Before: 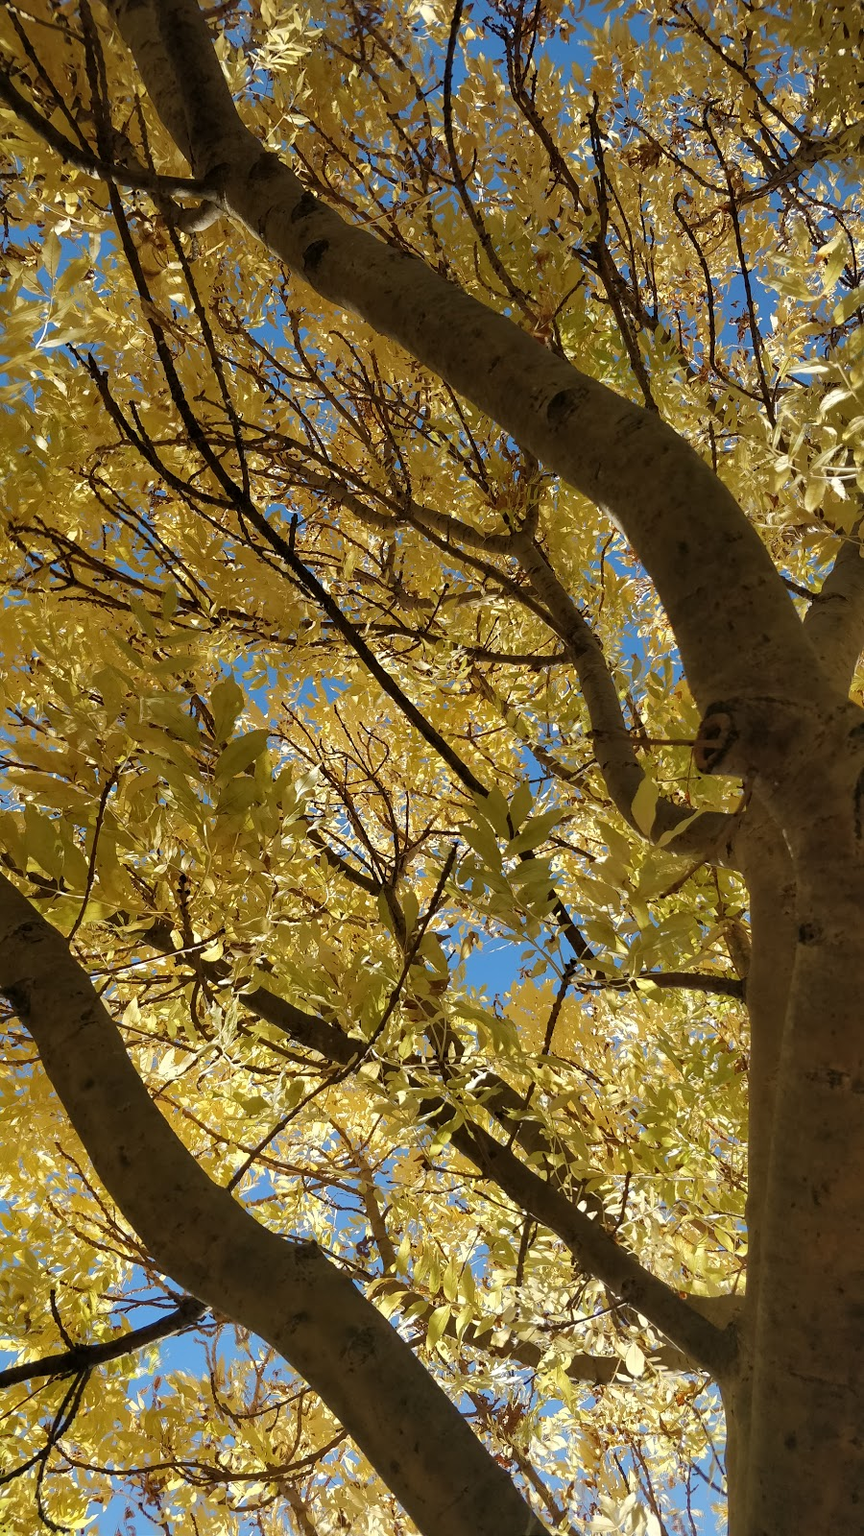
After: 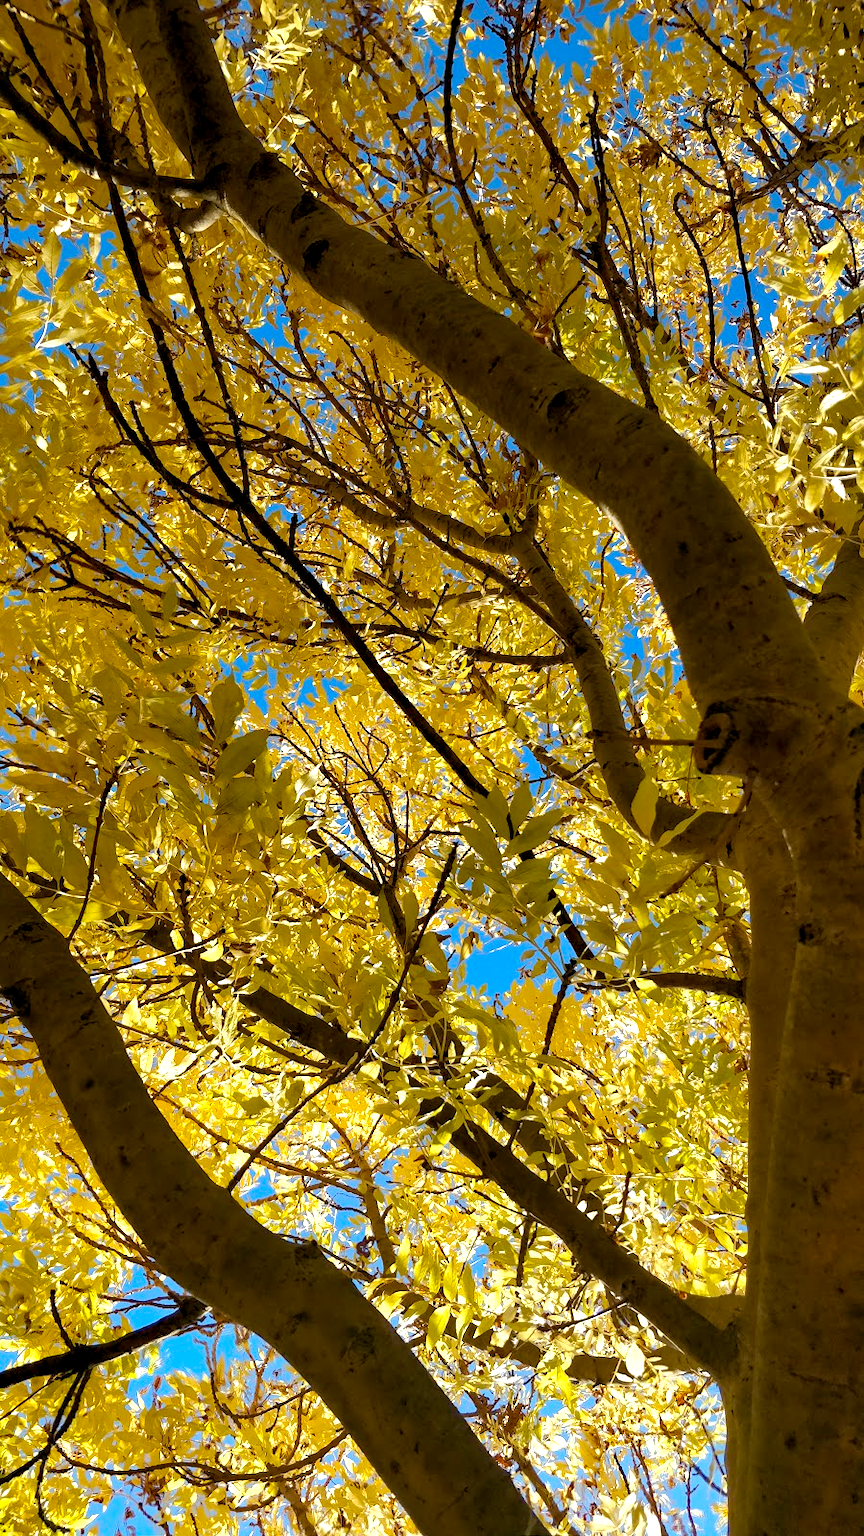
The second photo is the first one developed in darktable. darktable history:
haze removal: strength 0.252, distance 0.256, compatibility mode true, adaptive false
color balance rgb: global offset › luminance -0.481%, linear chroma grading › global chroma 19.017%, perceptual saturation grading › global saturation 0.307%, perceptual brilliance grading › global brilliance 17.915%
